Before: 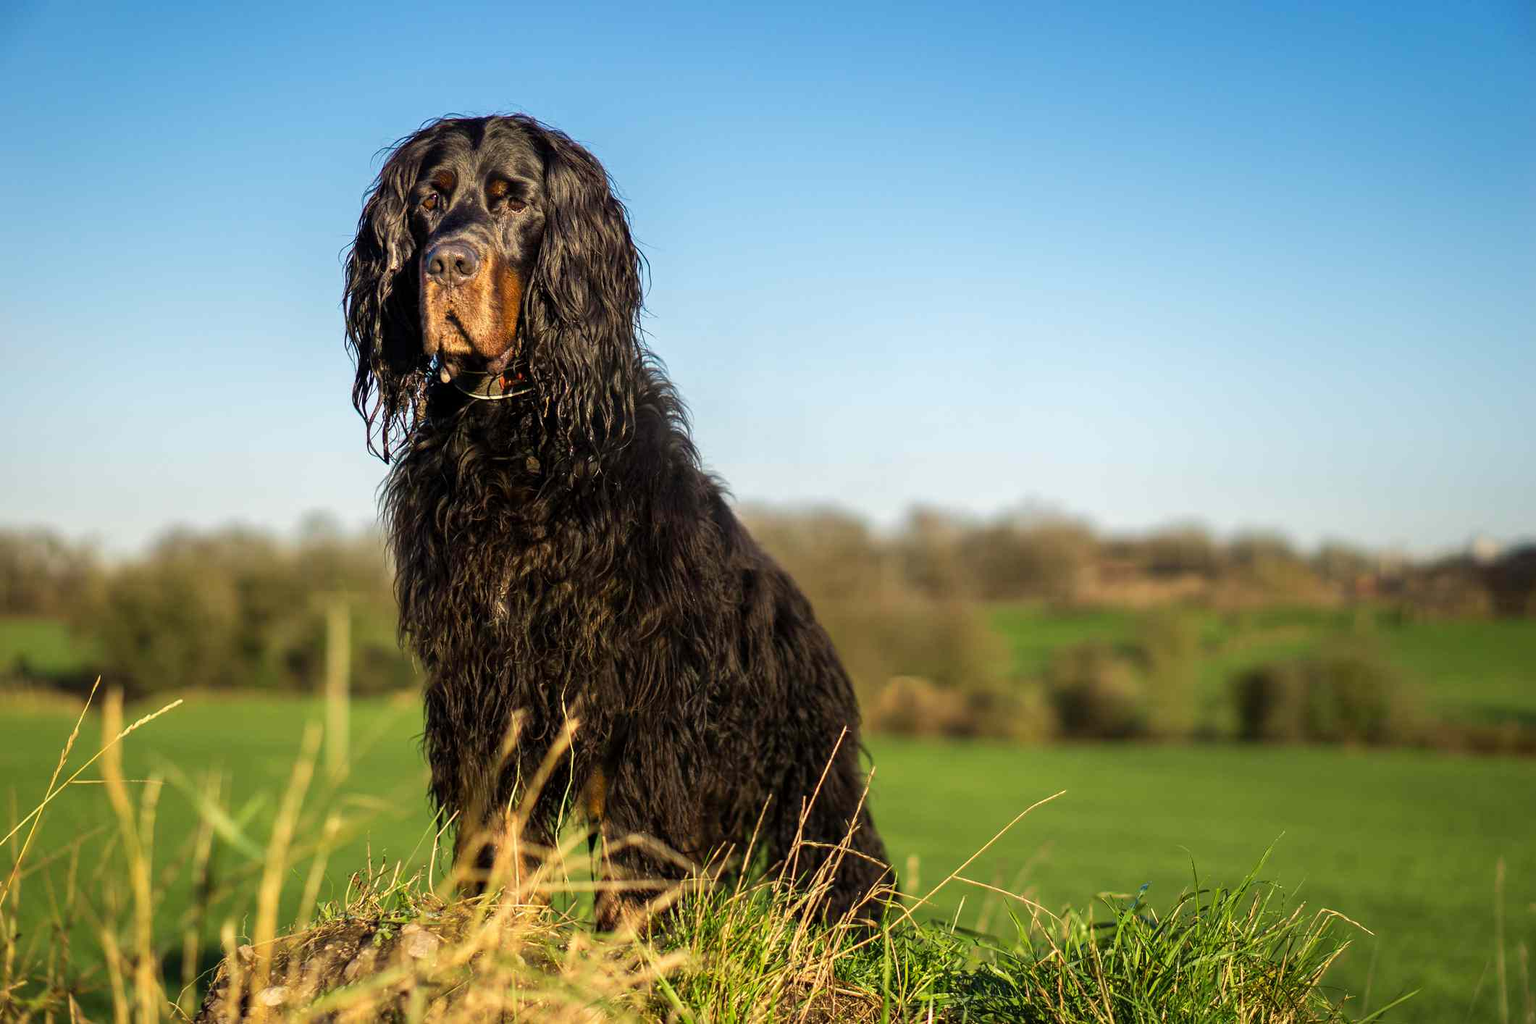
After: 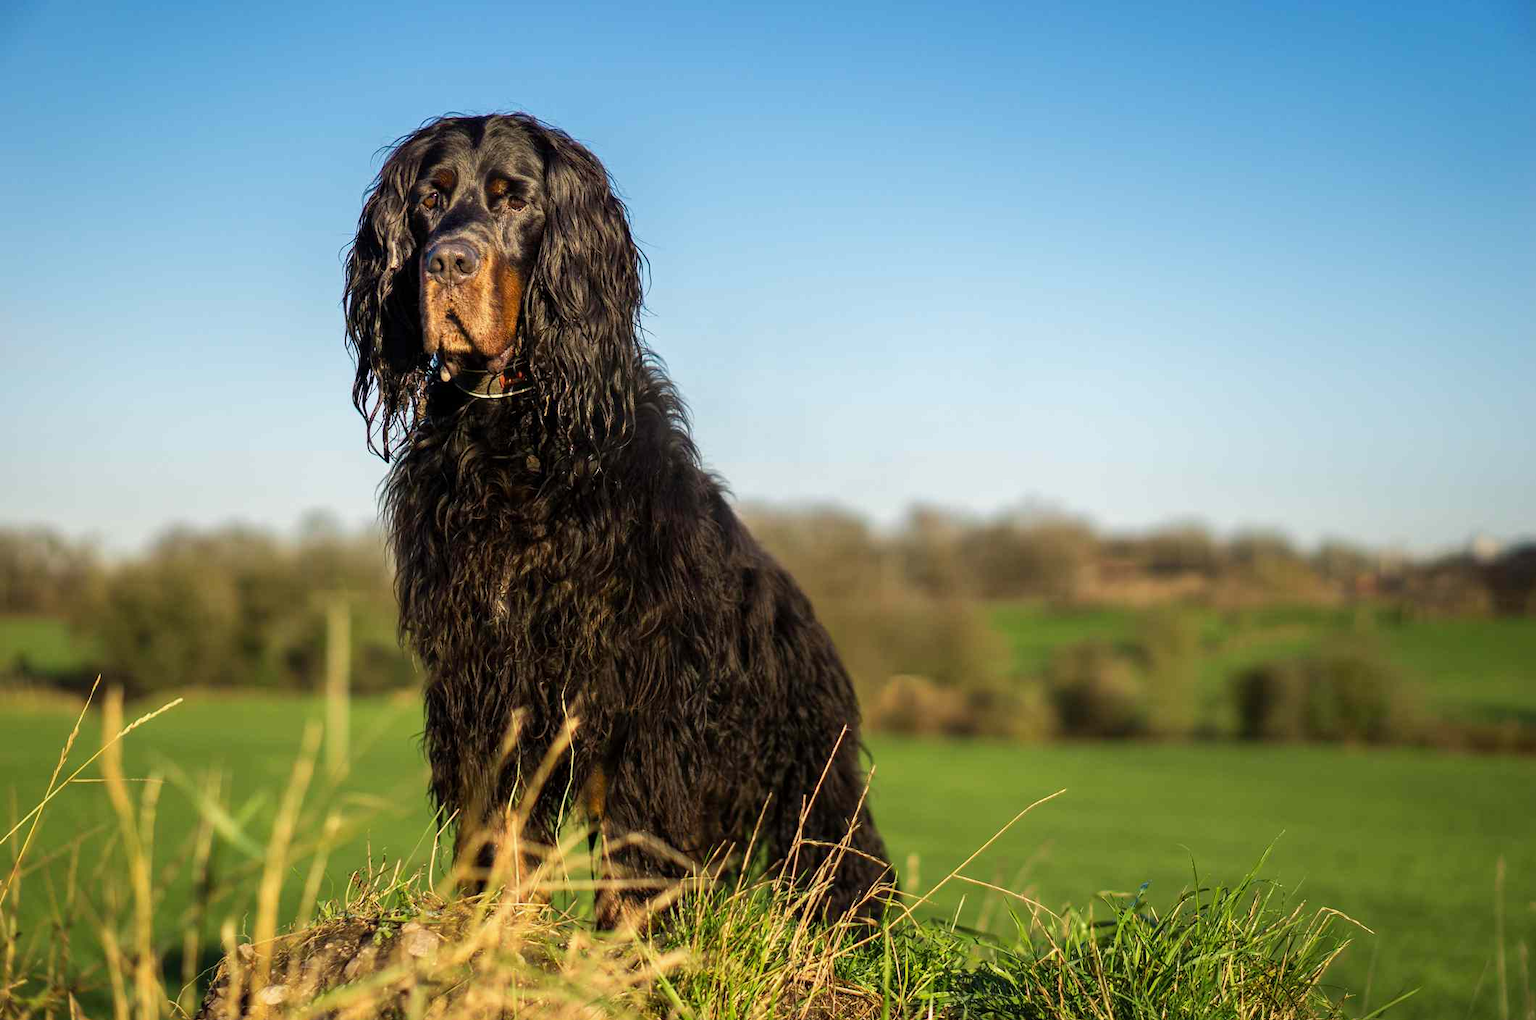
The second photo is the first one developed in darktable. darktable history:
crop: top 0.158%, bottom 0.184%
exposure: exposure -0.062 EV, compensate highlight preservation false
